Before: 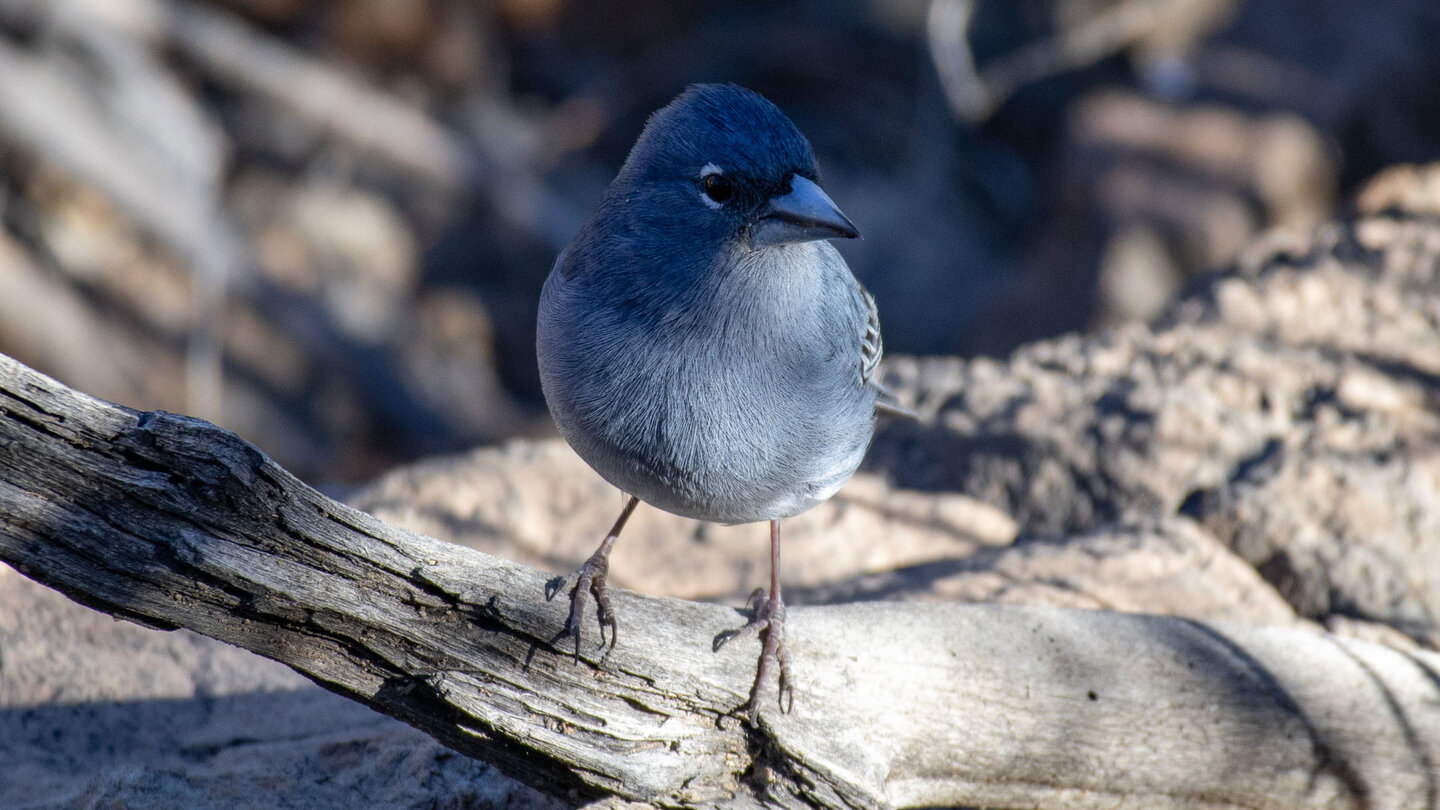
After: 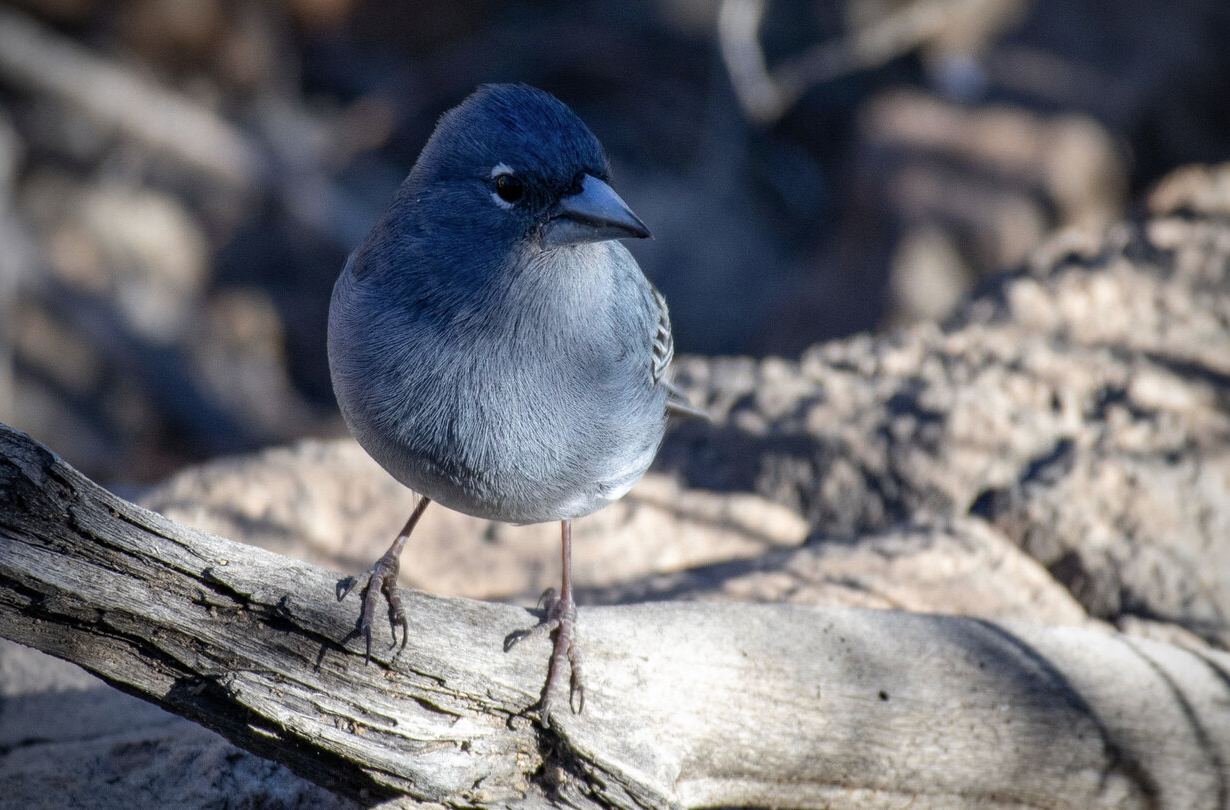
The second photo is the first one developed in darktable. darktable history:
vignetting: fall-off radius 60.94%, brightness -0.712, saturation -0.481
crop and rotate: left 14.554%
contrast brightness saturation: saturation -0.09
